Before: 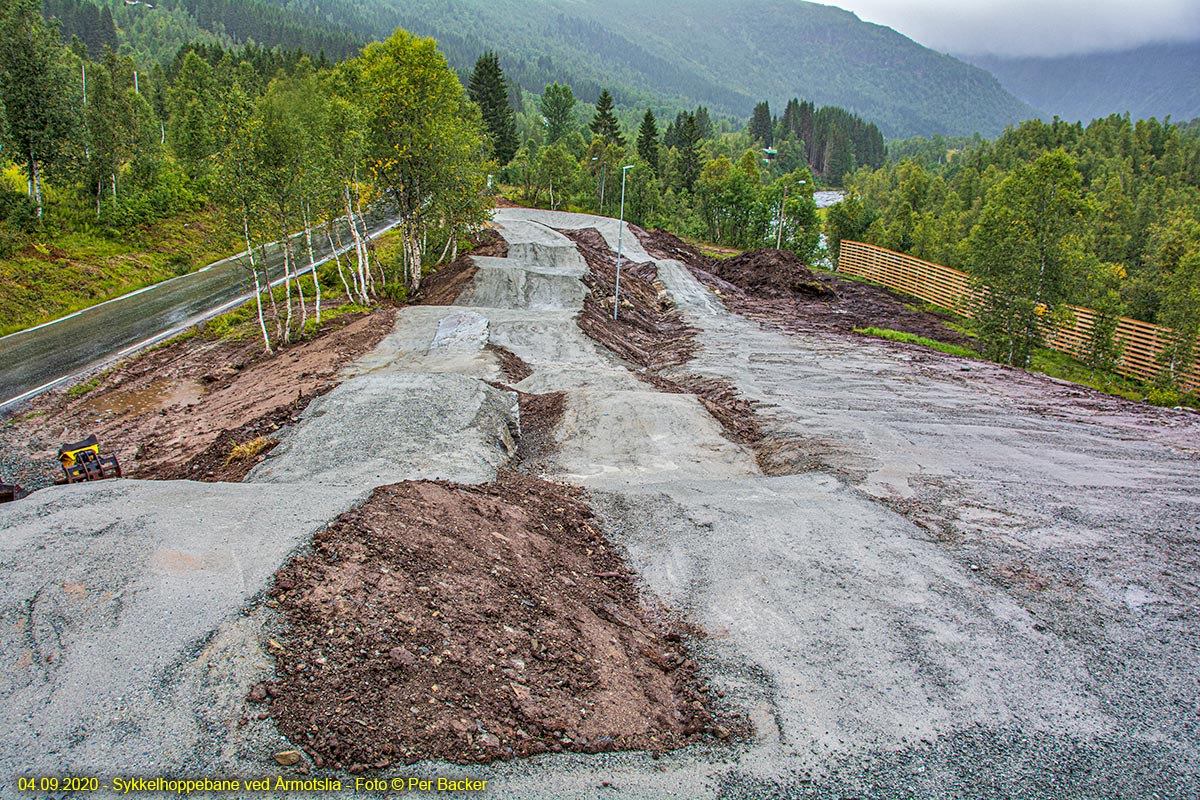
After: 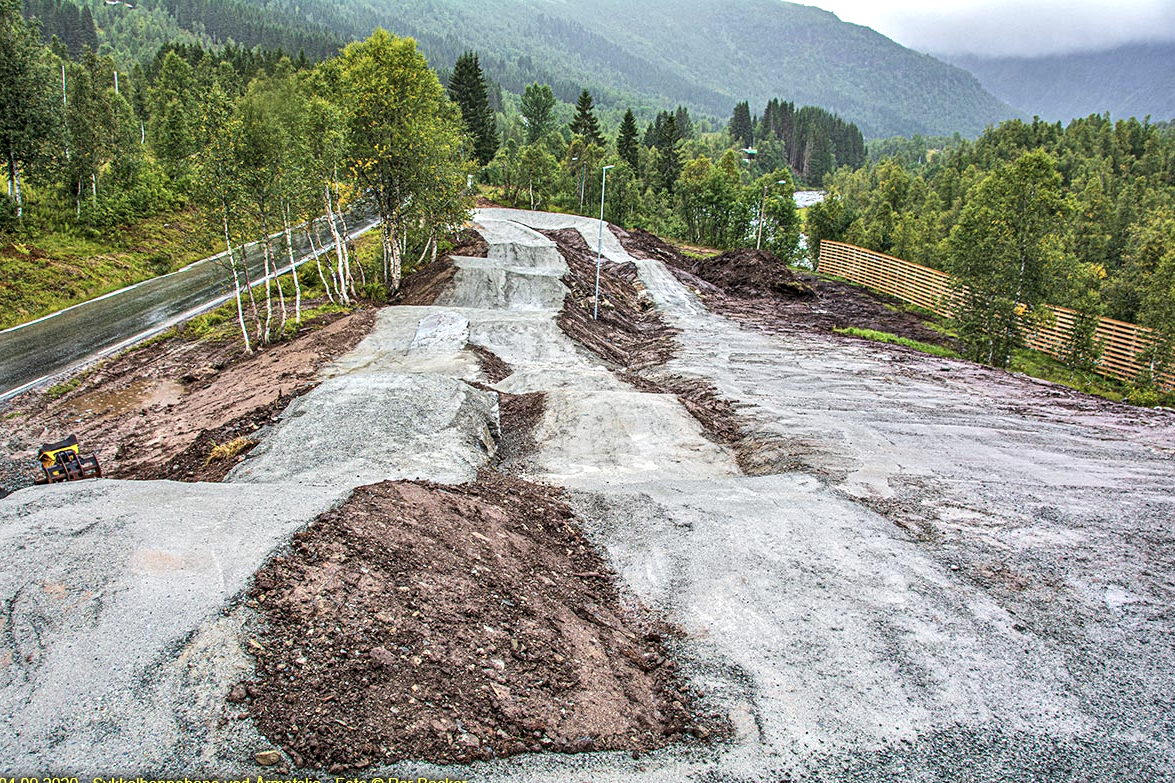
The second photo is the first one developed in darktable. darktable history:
exposure: black level correction 0.001, exposure 0.14 EV, compensate highlight preservation false
color correction: saturation 0.8
white balance: emerald 1
tone equalizer: -8 EV -0.417 EV, -7 EV -0.389 EV, -6 EV -0.333 EV, -5 EV -0.222 EV, -3 EV 0.222 EV, -2 EV 0.333 EV, -1 EV 0.389 EV, +0 EV 0.417 EV, edges refinement/feathering 500, mask exposure compensation -1.57 EV, preserve details no
base curve: exposure shift 0, preserve colors none
crop: left 1.743%, right 0.268%, bottom 2.011%
